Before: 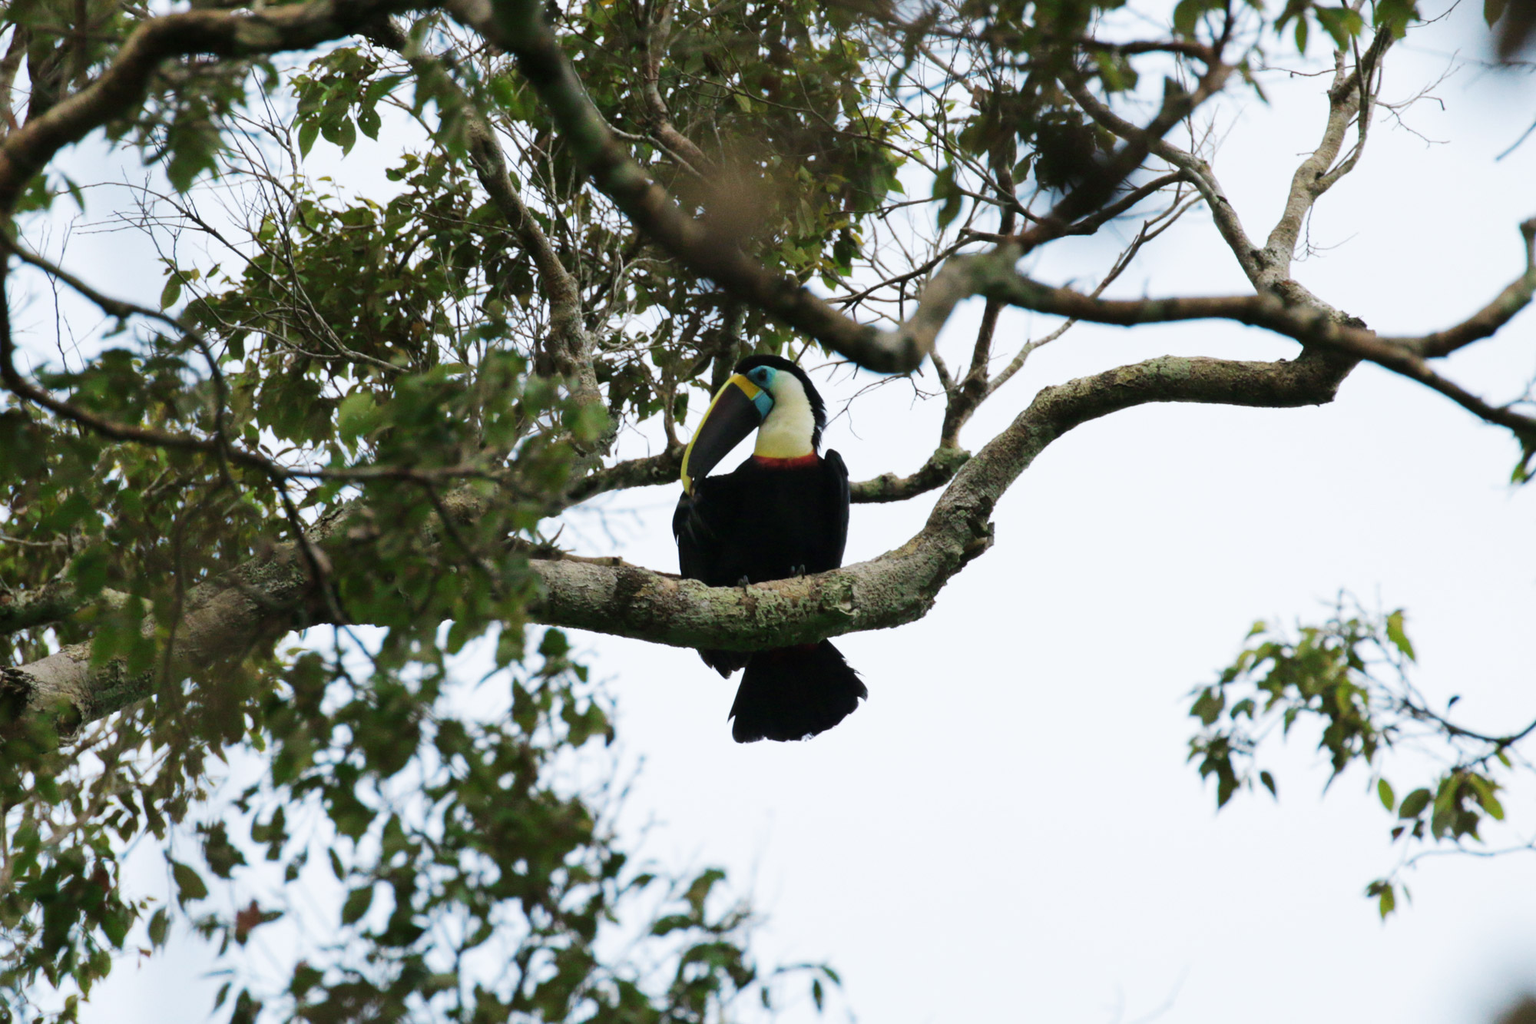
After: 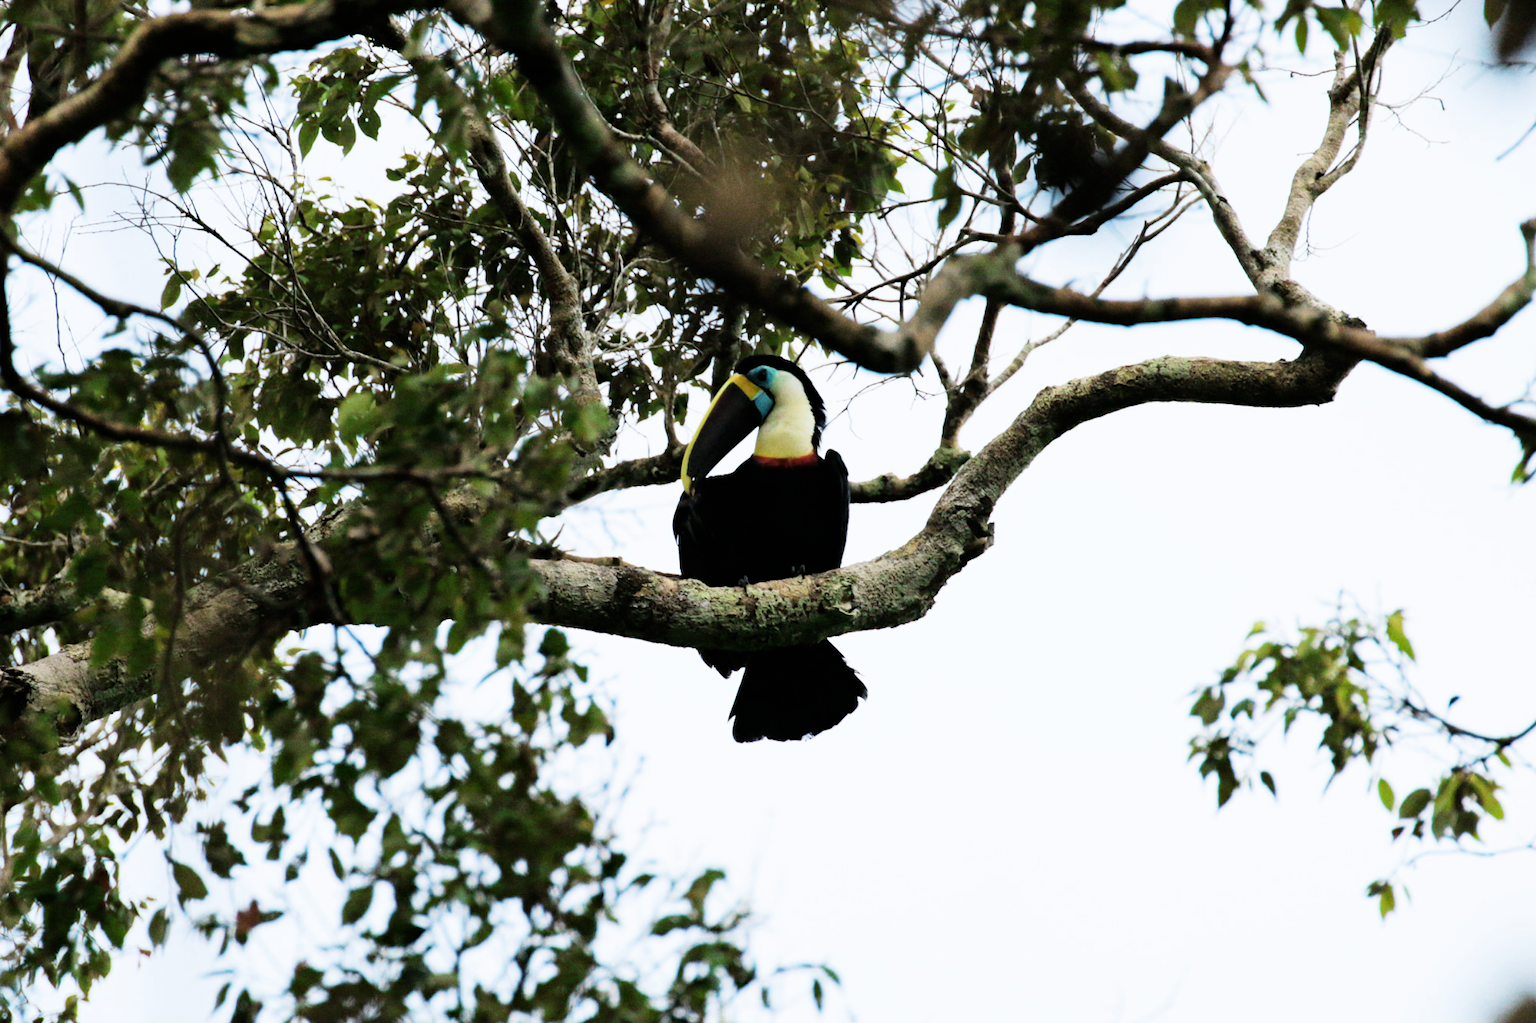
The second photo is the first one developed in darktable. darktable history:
tone equalizer: -8 EV -0.455 EV, -7 EV -0.426 EV, -6 EV -0.366 EV, -5 EV -0.197 EV, -3 EV 0.195 EV, -2 EV 0.308 EV, -1 EV 0.411 EV, +0 EV 0.412 EV, smoothing diameter 24.89%, edges refinement/feathering 10.71, preserve details guided filter
haze removal: compatibility mode true, adaptive false
filmic rgb: black relative exposure -8.08 EV, white relative exposure 3.01 EV, threshold 5.95 EV, hardness 5.33, contrast 1.242, enable highlight reconstruction true
